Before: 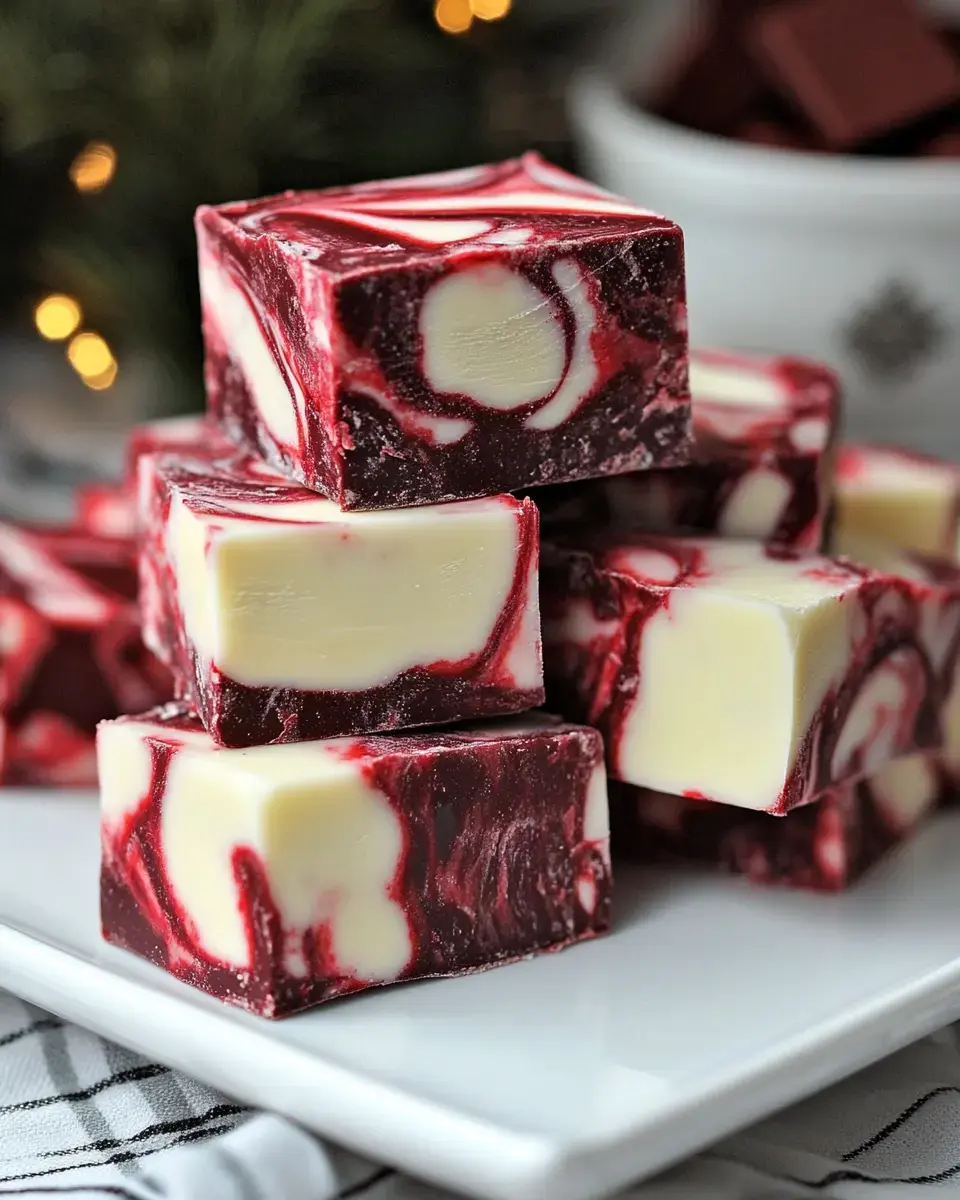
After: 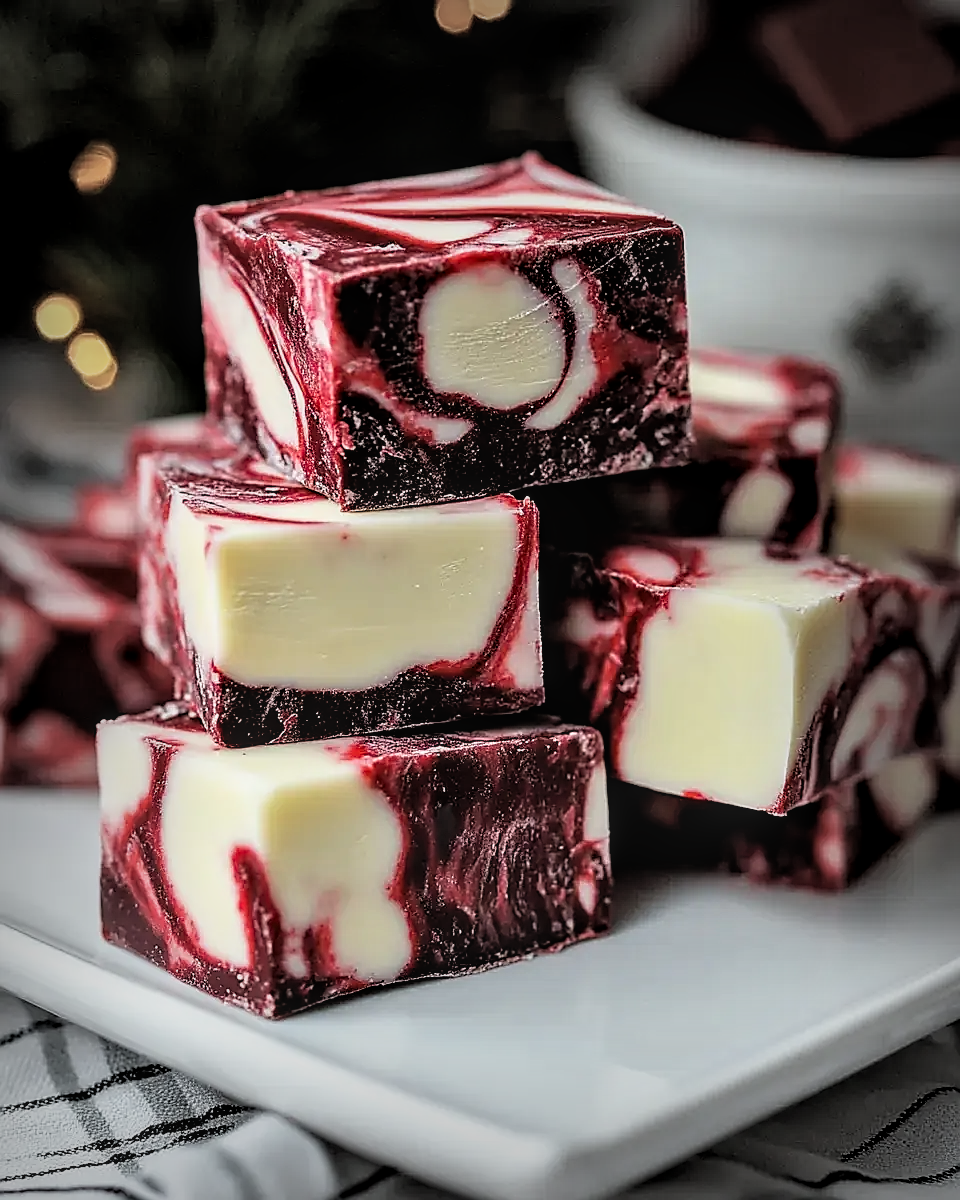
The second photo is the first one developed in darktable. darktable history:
local contrast: on, module defaults
vignetting: fall-off start 53.84%, automatic ratio true, width/height ratio 1.316, shape 0.217
filmic rgb: black relative exposure -4.91 EV, white relative exposure 2.84 EV, hardness 3.69, iterations of high-quality reconstruction 0
sharpen: radius 1.41, amount 1.236, threshold 0.726
